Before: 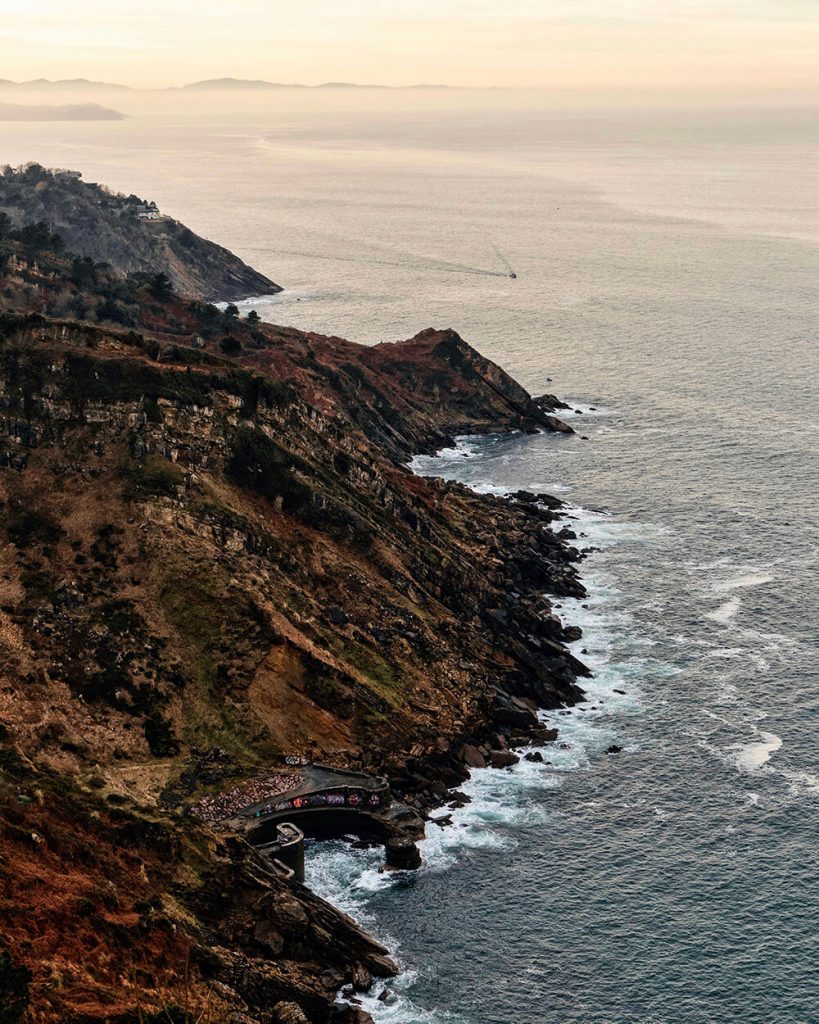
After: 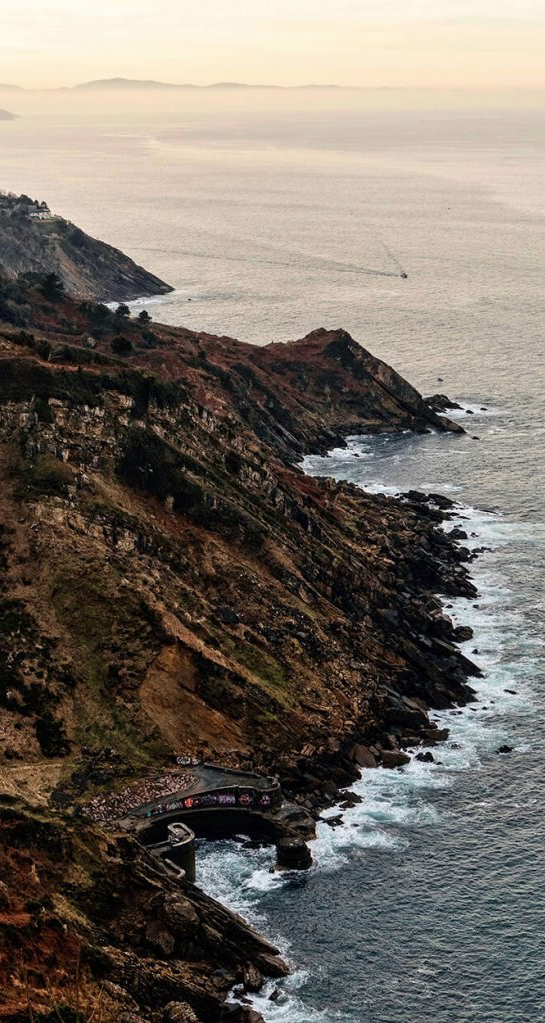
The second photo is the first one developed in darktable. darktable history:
contrast brightness saturation: saturation -0.066
exposure: compensate exposure bias true, compensate highlight preservation false
crop and rotate: left 13.373%, right 19.978%
